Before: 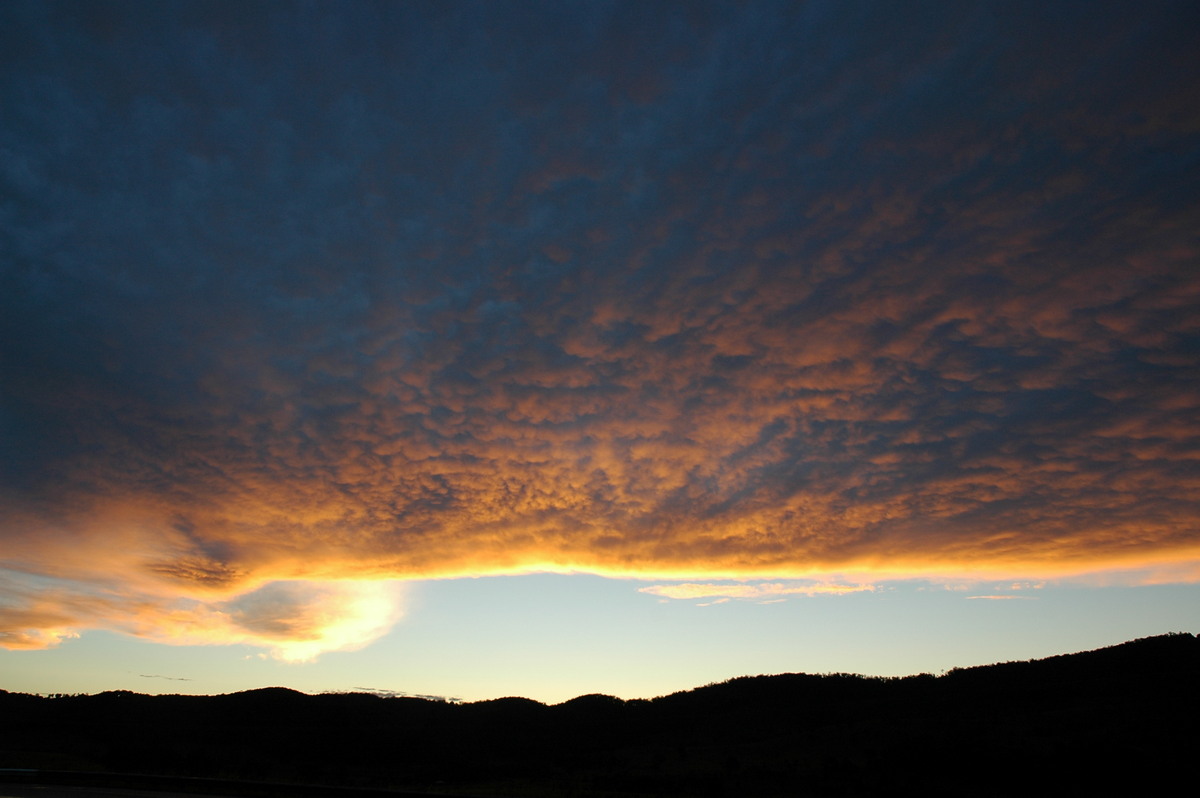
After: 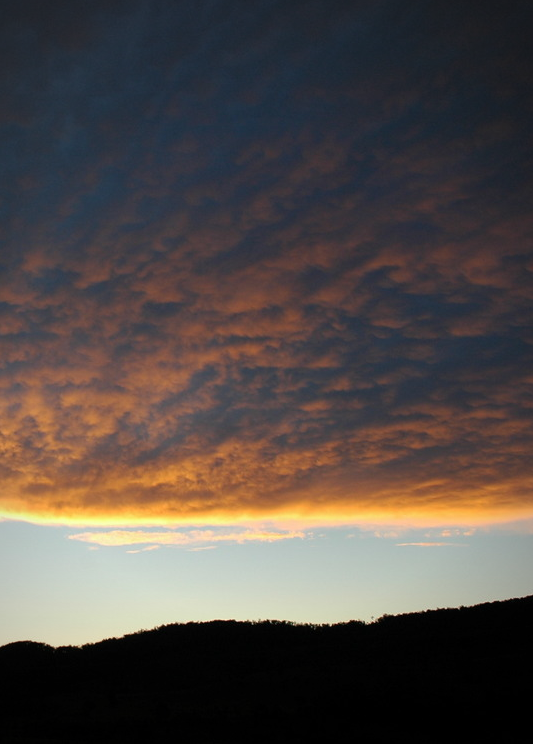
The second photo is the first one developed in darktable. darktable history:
crop: left 47.502%, top 6.691%, right 8.064%
vignetting: fall-off start 67.27%, brightness -0.481, width/height ratio 1.015
